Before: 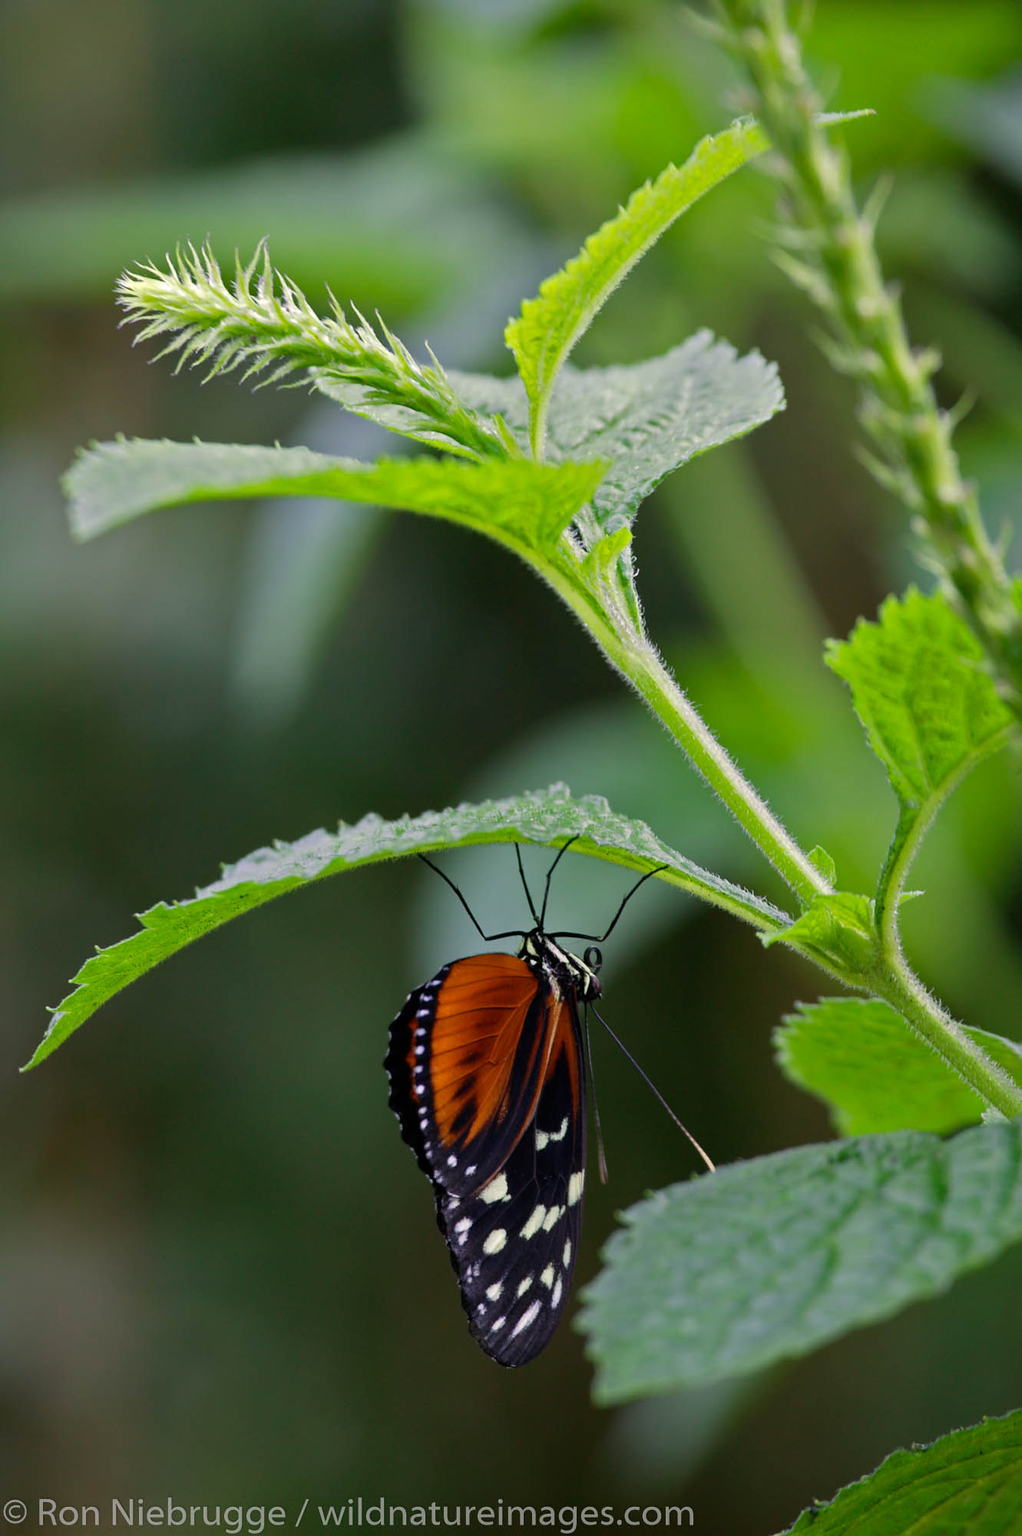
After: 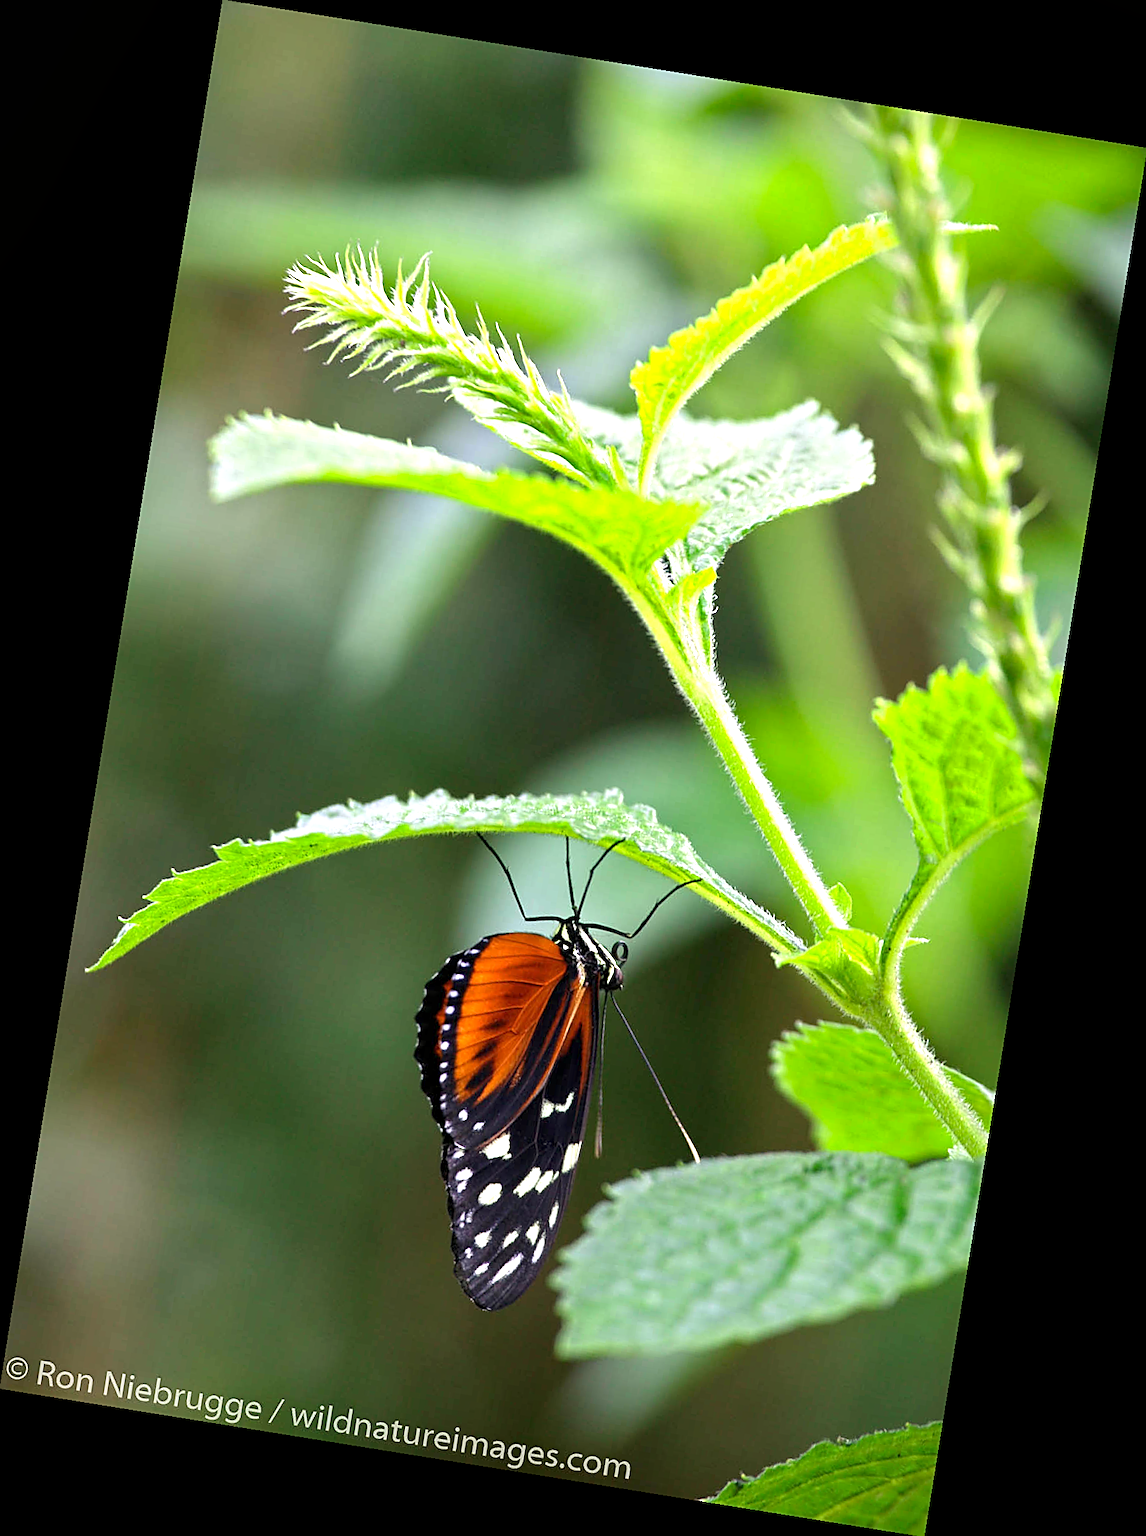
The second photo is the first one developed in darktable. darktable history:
exposure: black level correction 0, exposure 1.2 EV, compensate highlight preservation false
sharpen: on, module defaults
rgb curve: curves: ch2 [(0, 0) (0.567, 0.512) (1, 1)], mode RGB, independent channels
local contrast: highlights 100%, shadows 100%, detail 120%, midtone range 0.2
rotate and perspective: rotation 9.12°, automatic cropping off
